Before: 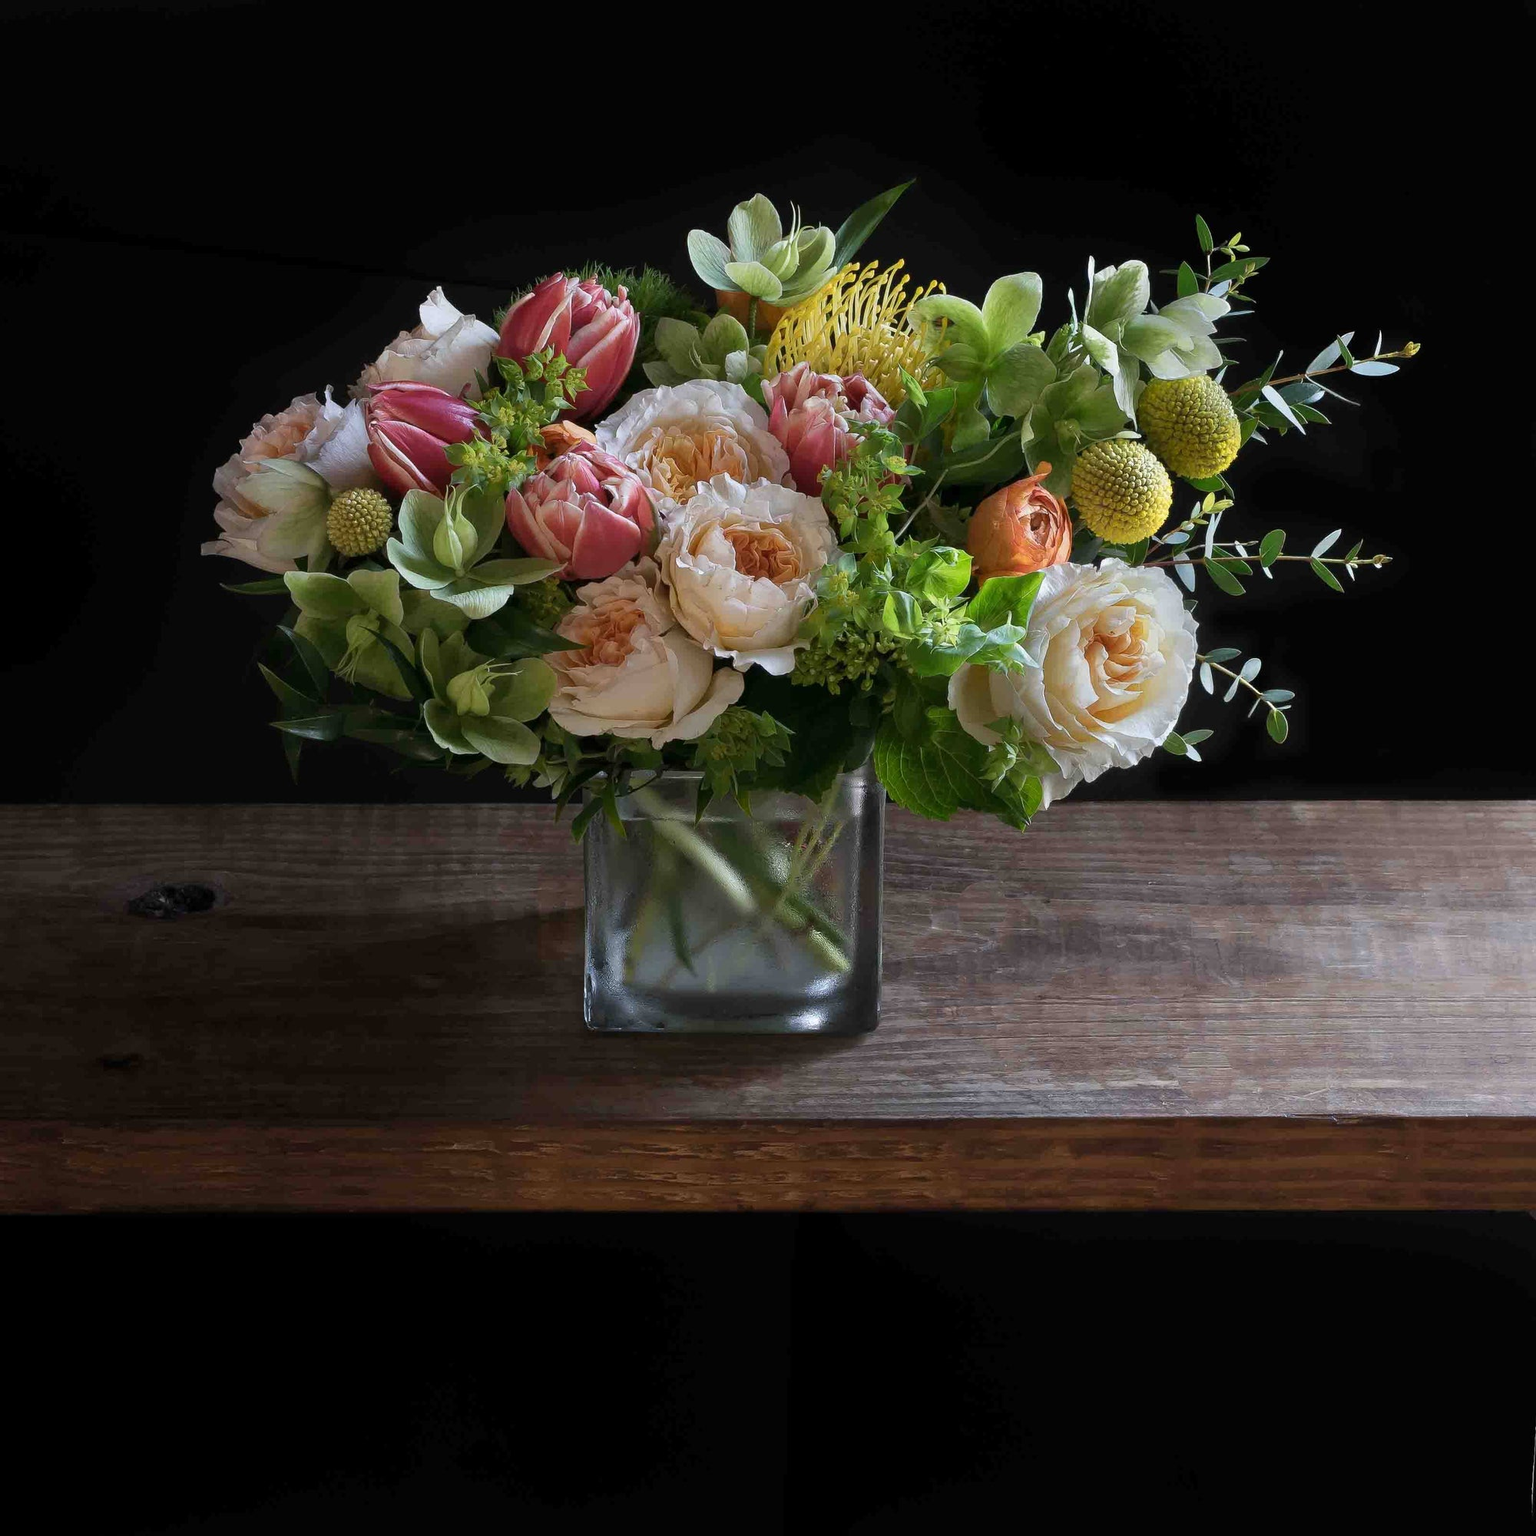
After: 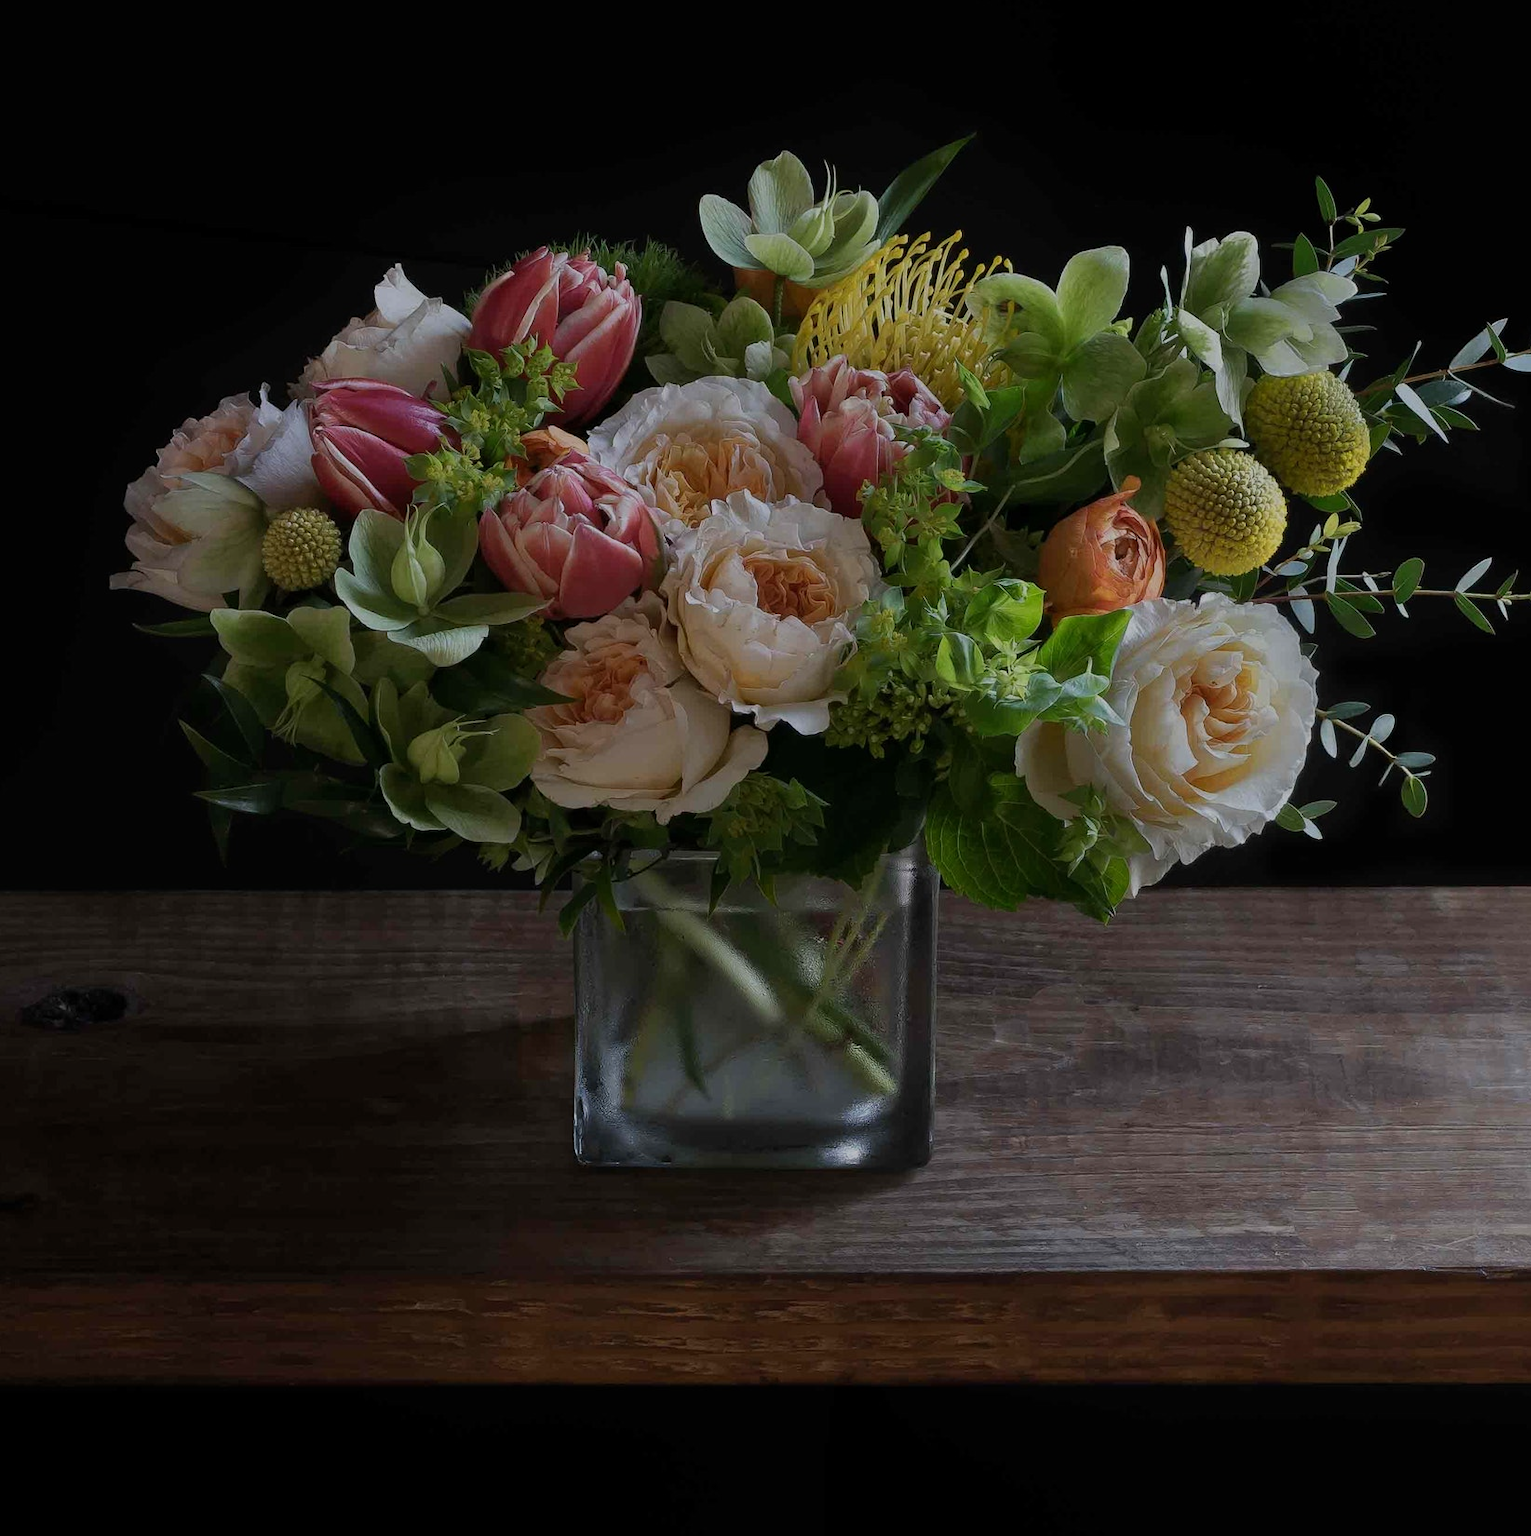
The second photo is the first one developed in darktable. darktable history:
levels: black 0.024%, levels [0, 0.499, 1]
crop and rotate: left 7.206%, top 4.516%, right 10.536%, bottom 12.951%
exposure: exposure -0.931 EV, compensate exposure bias true, compensate highlight preservation false
